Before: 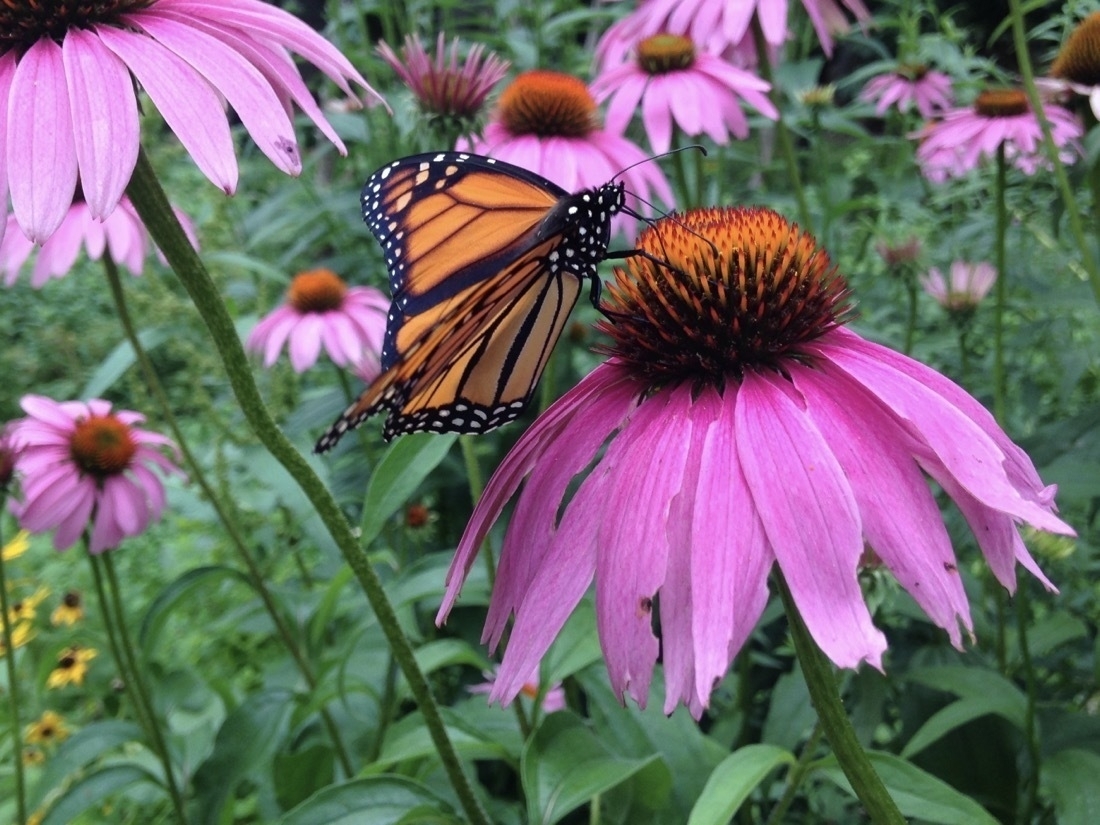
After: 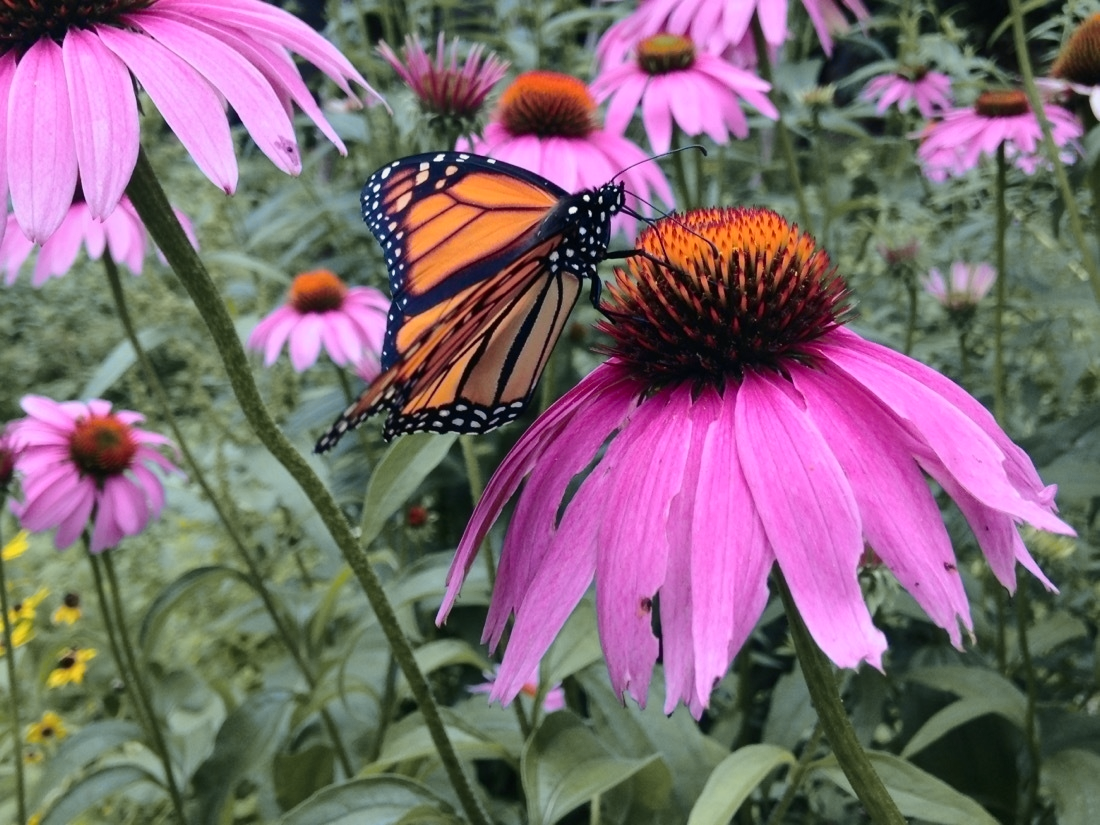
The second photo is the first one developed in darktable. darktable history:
shadows and highlights: shadows 20.91, highlights -82.73, soften with gaussian
tone curve: curves: ch0 [(0, 0) (0.23, 0.205) (0.486, 0.52) (0.822, 0.825) (0.994, 0.955)]; ch1 [(0, 0) (0.226, 0.261) (0.379, 0.442) (0.469, 0.472) (0.495, 0.495) (0.514, 0.504) (0.561, 0.568) (0.59, 0.612) (1, 1)]; ch2 [(0, 0) (0.269, 0.299) (0.459, 0.441) (0.498, 0.499) (0.523, 0.52) (0.586, 0.569) (0.635, 0.617) (0.659, 0.681) (0.718, 0.764) (1, 1)], color space Lab, independent channels, preserve colors none
